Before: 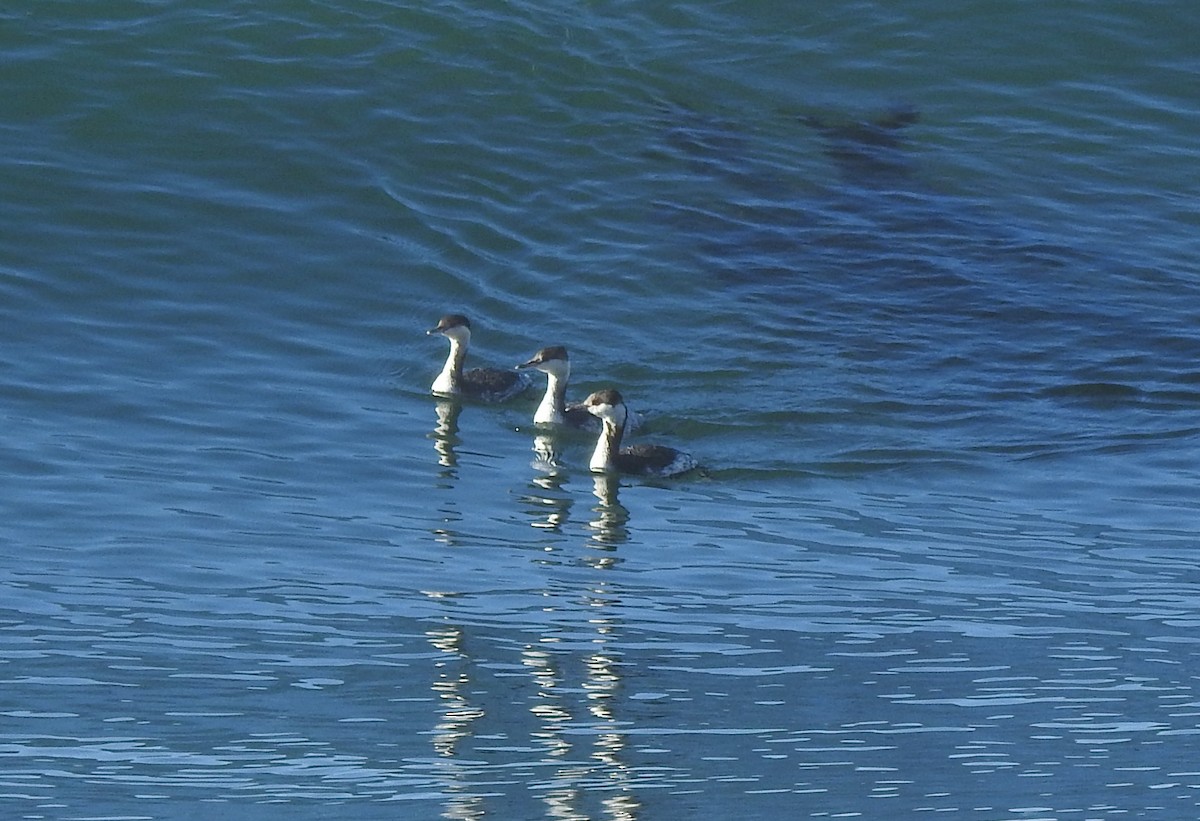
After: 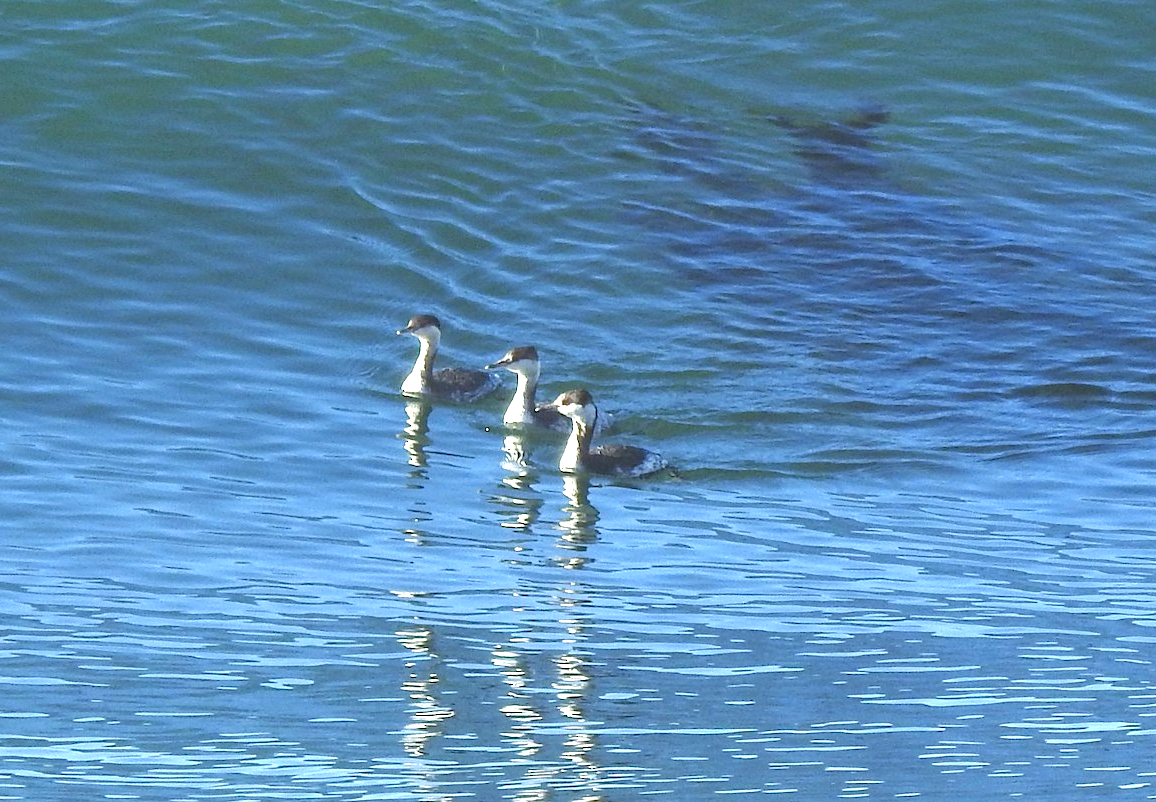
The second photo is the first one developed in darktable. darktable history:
haze removal: compatibility mode true, adaptive false
white balance: emerald 1
exposure: exposure 1.2 EV, compensate highlight preservation false
crop and rotate: left 2.536%, right 1.107%, bottom 2.246%
